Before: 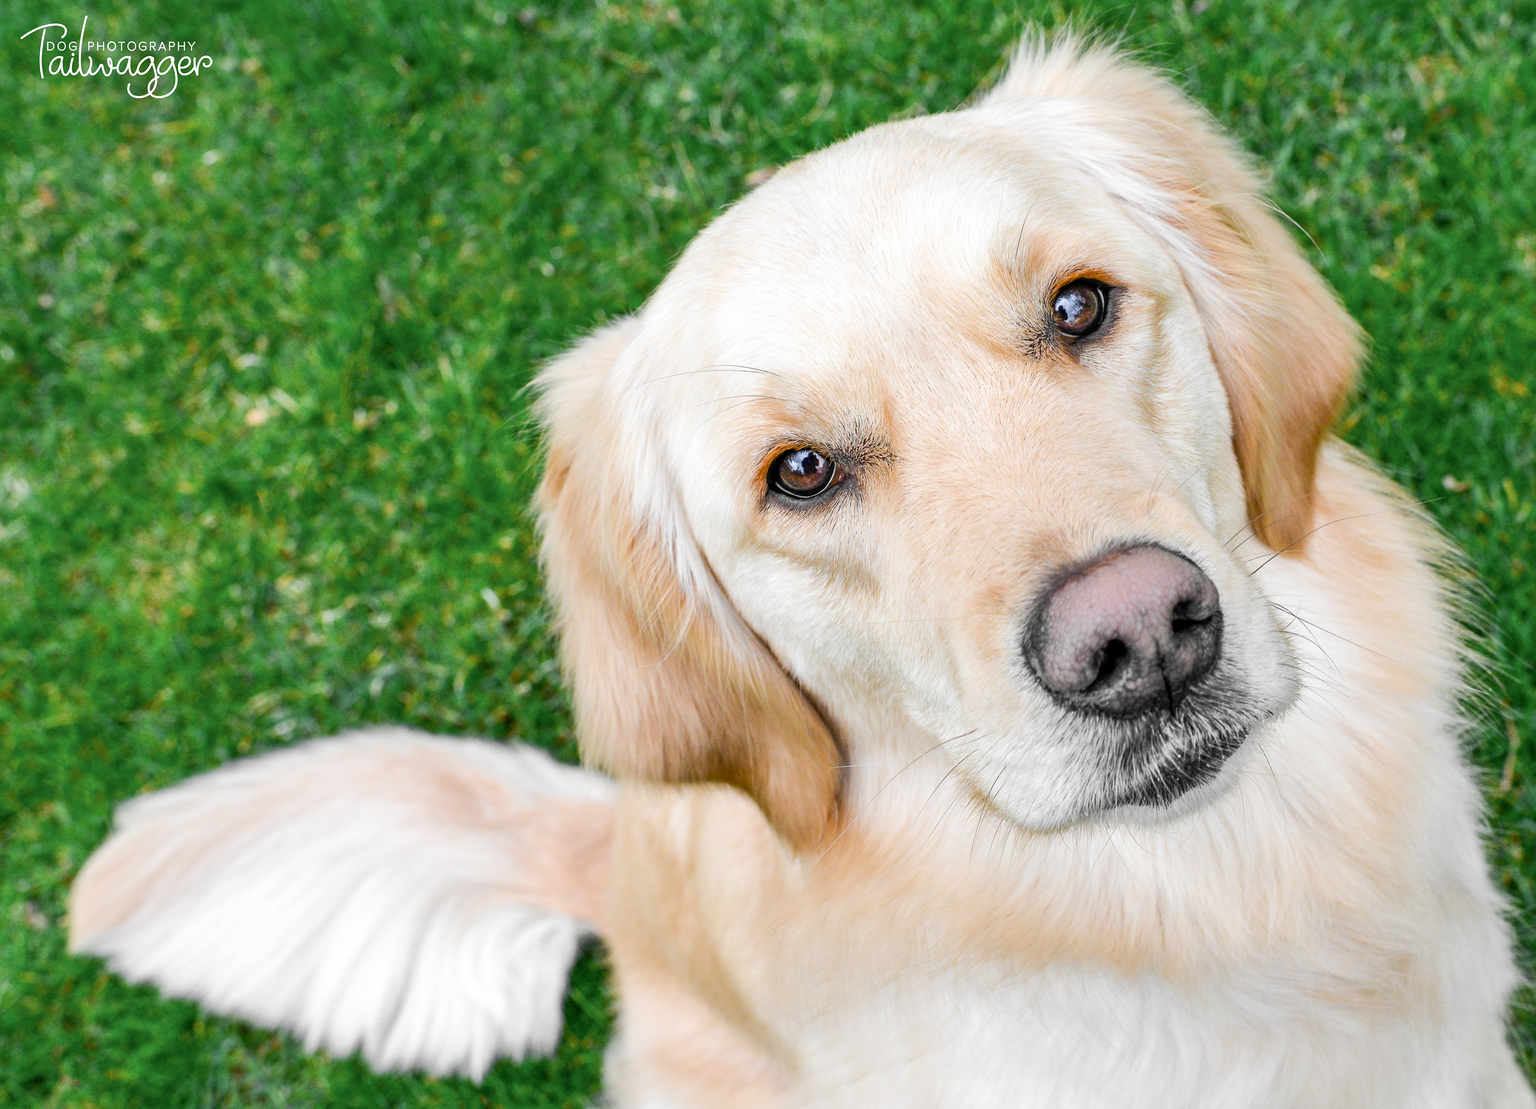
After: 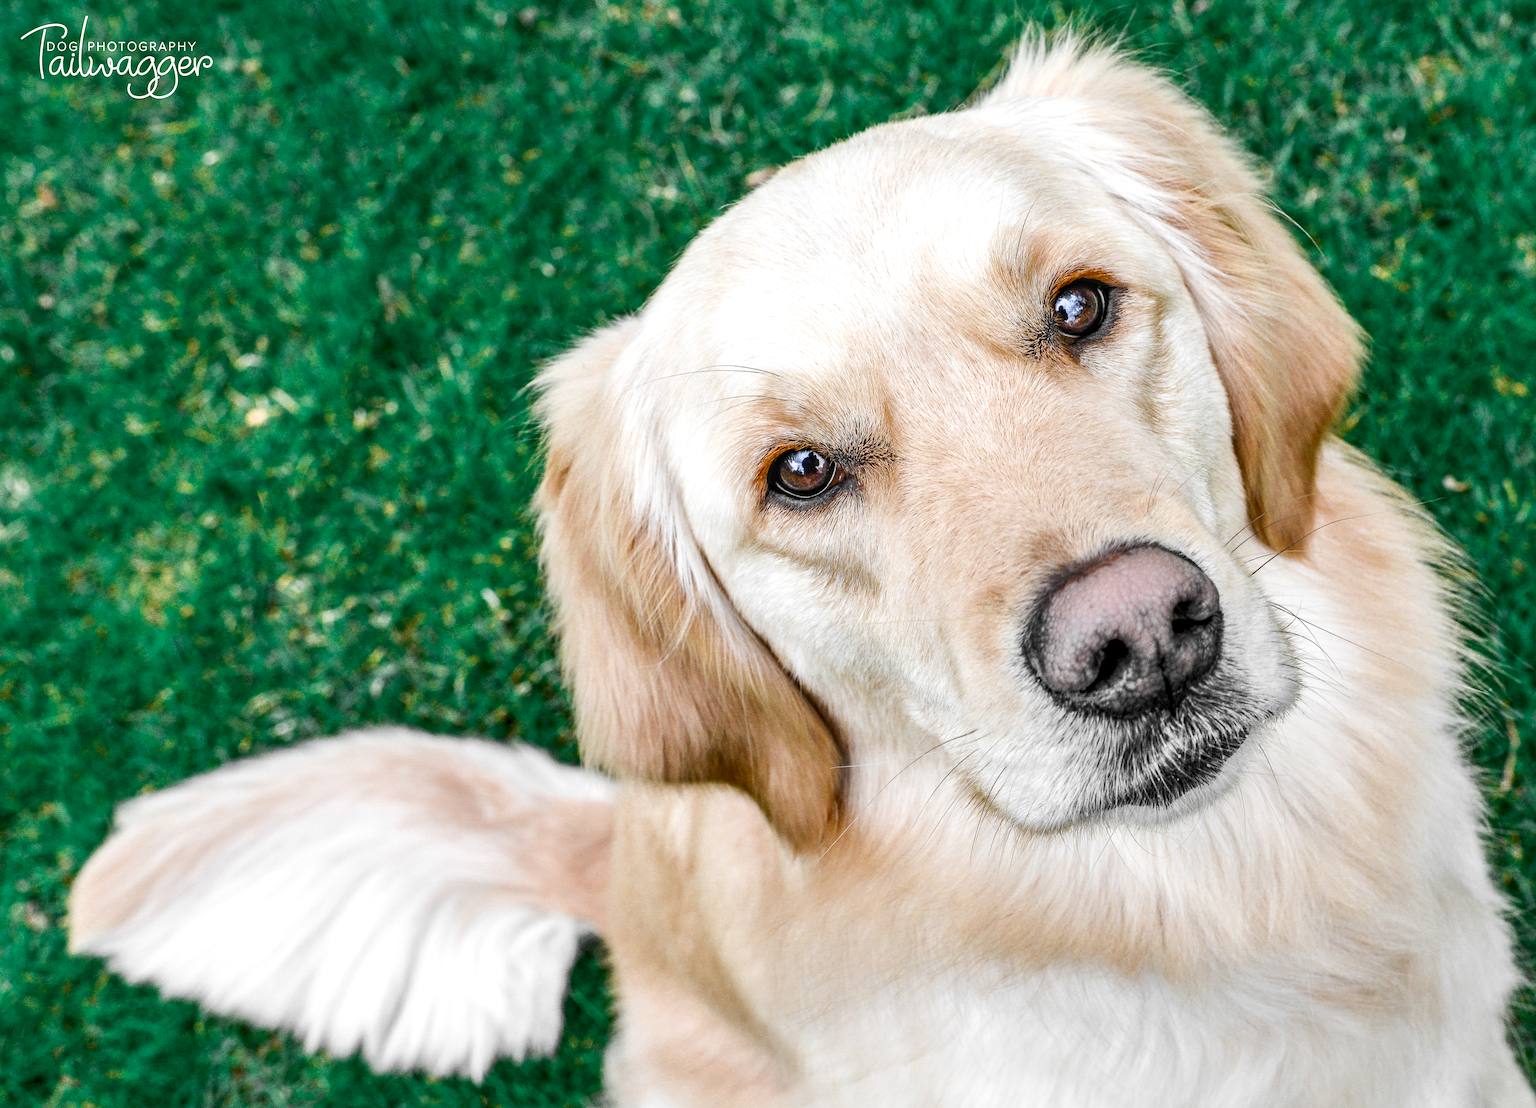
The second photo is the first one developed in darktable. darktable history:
color zones: curves: ch0 [(0, 0.5) (0.125, 0.4) (0.25, 0.5) (0.375, 0.4) (0.5, 0.4) (0.625, 0.6) (0.75, 0.6) (0.875, 0.5)]; ch1 [(0, 0.4) (0.125, 0.5) (0.25, 0.4) (0.375, 0.4) (0.5, 0.4) (0.625, 0.4) (0.75, 0.5) (0.875, 0.4)]; ch2 [(0, 0.6) (0.125, 0.5) (0.25, 0.5) (0.375, 0.6) (0.5, 0.6) (0.625, 0.5) (0.75, 0.5) (0.875, 0.5)]
shadows and highlights: shadows 36.2, highlights -27.91, soften with gaussian
contrast brightness saturation: contrast 0.147, brightness -0.011, saturation 0.096
local contrast: detail 130%
